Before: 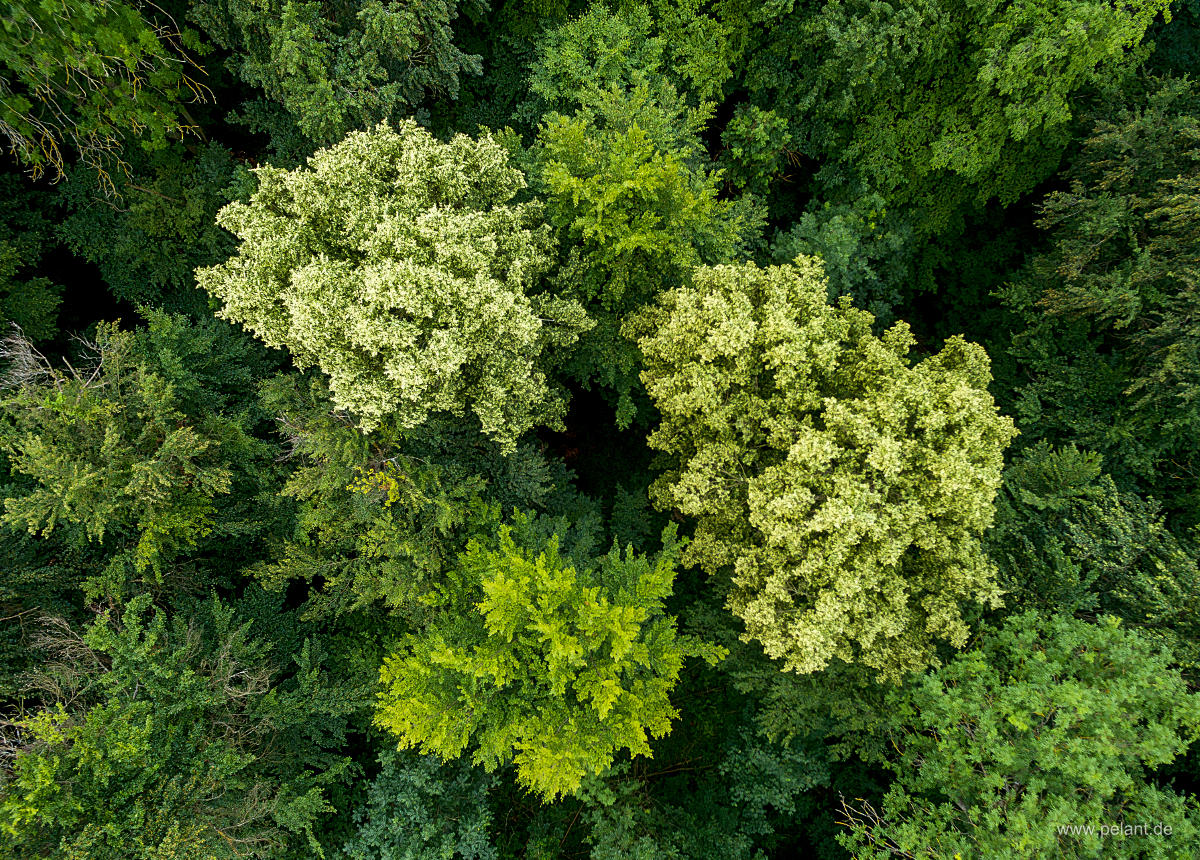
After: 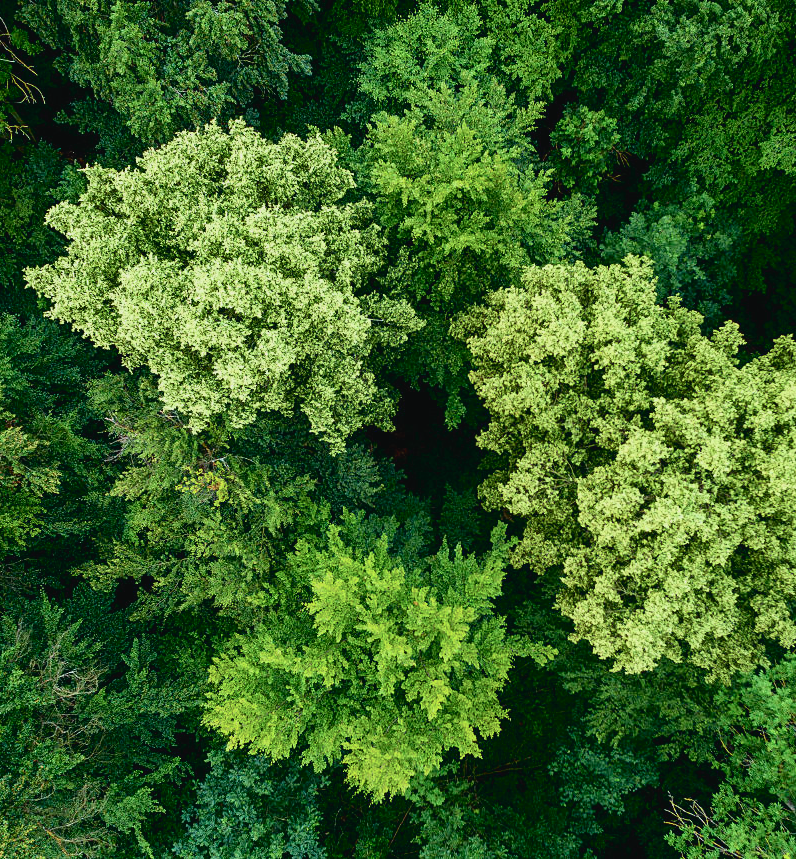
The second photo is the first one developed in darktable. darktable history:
crop and rotate: left 14.322%, right 19.317%
tone curve: curves: ch0 [(0, 0.029) (0.099, 0.082) (0.264, 0.253) (0.447, 0.481) (0.678, 0.721) (0.828, 0.857) (0.992, 0.94)]; ch1 [(0, 0) (0.311, 0.266) (0.411, 0.374) (0.481, 0.458) (0.501, 0.499) (0.514, 0.512) (0.575, 0.577) (0.643, 0.648) (0.682, 0.674) (0.802, 0.812) (1, 1)]; ch2 [(0, 0) (0.259, 0.207) (0.323, 0.311) (0.376, 0.353) (0.463, 0.456) (0.498, 0.498) (0.524, 0.512) (0.574, 0.582) (0.648, 0.653) (0.768, 0.728) (1, 1)], color space Lab, independent channels, preserve colors none
